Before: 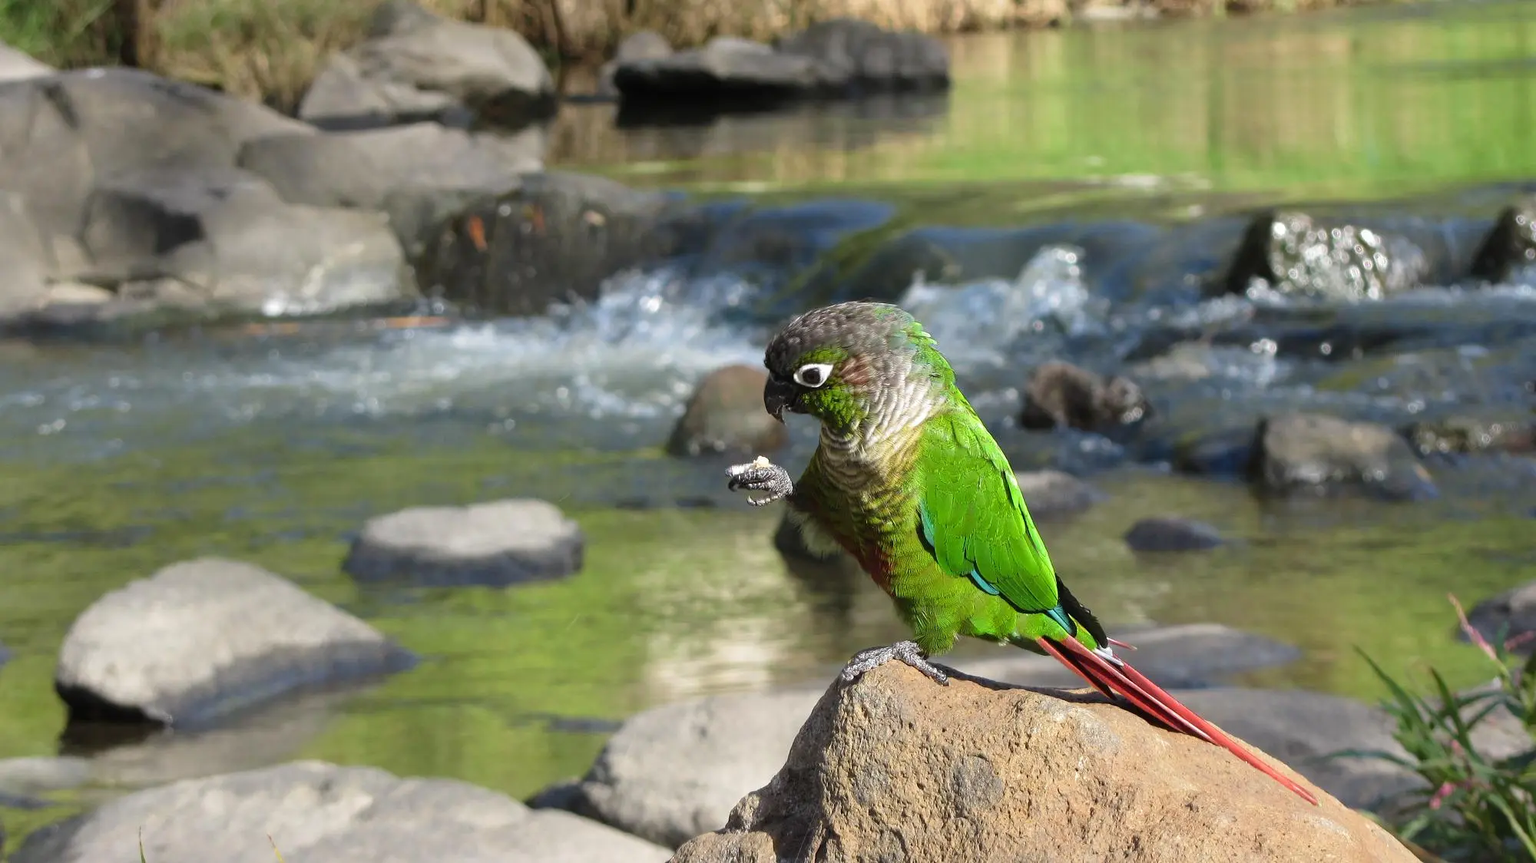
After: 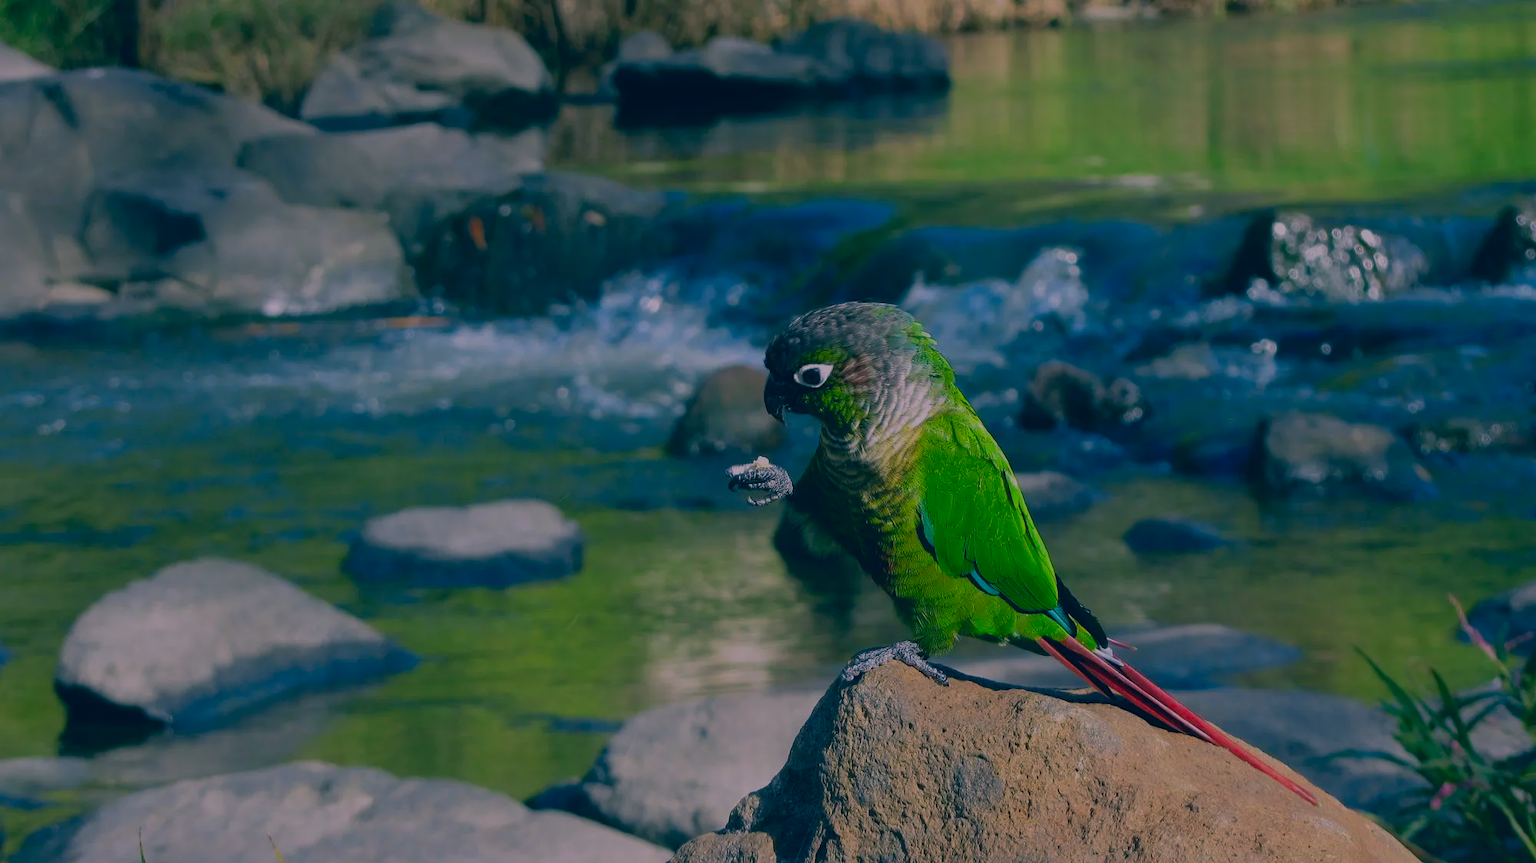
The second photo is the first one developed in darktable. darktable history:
color correction: highlights a* 16.73, highlights b* 0.188, shadows a* -15.12, shadows b* -14.33, saturation 1.51
exposure: exposure -1.5 EV, compensate highlight preservation false
